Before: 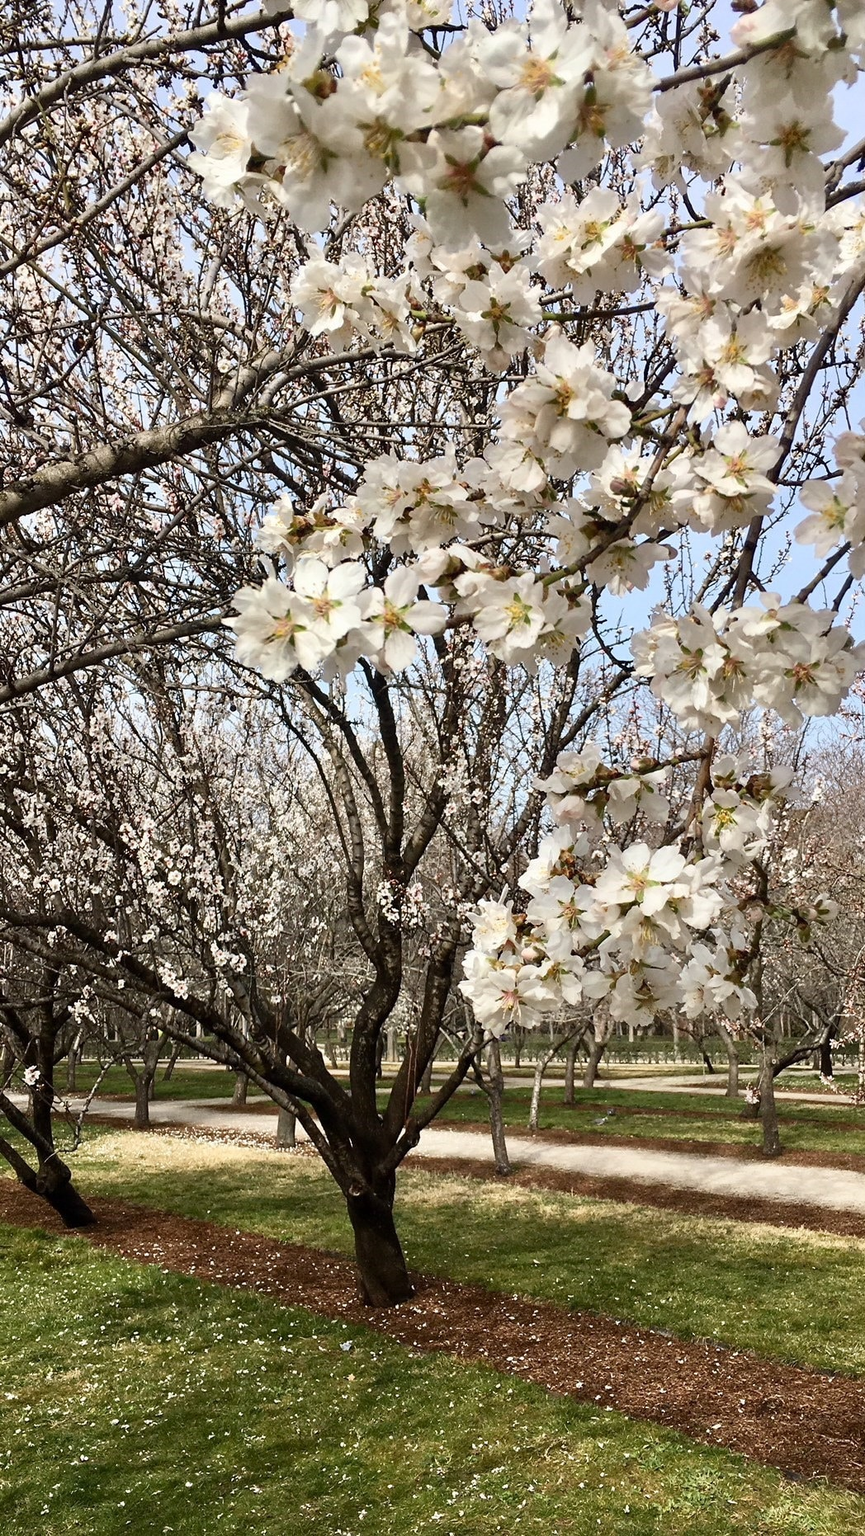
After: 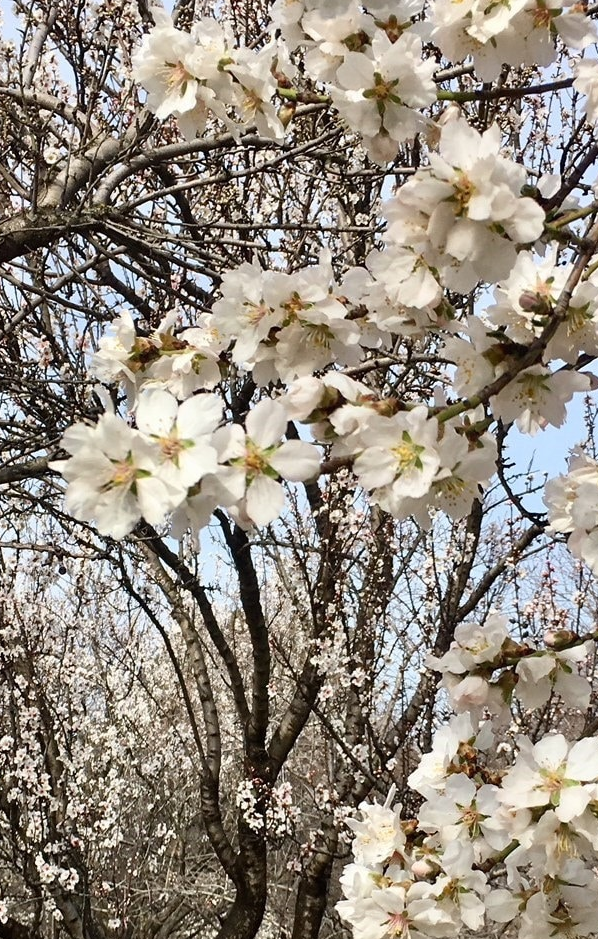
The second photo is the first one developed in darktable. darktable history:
crop: left 21.084%, top 15.482%, right 21.795%, bottom 34.044%
